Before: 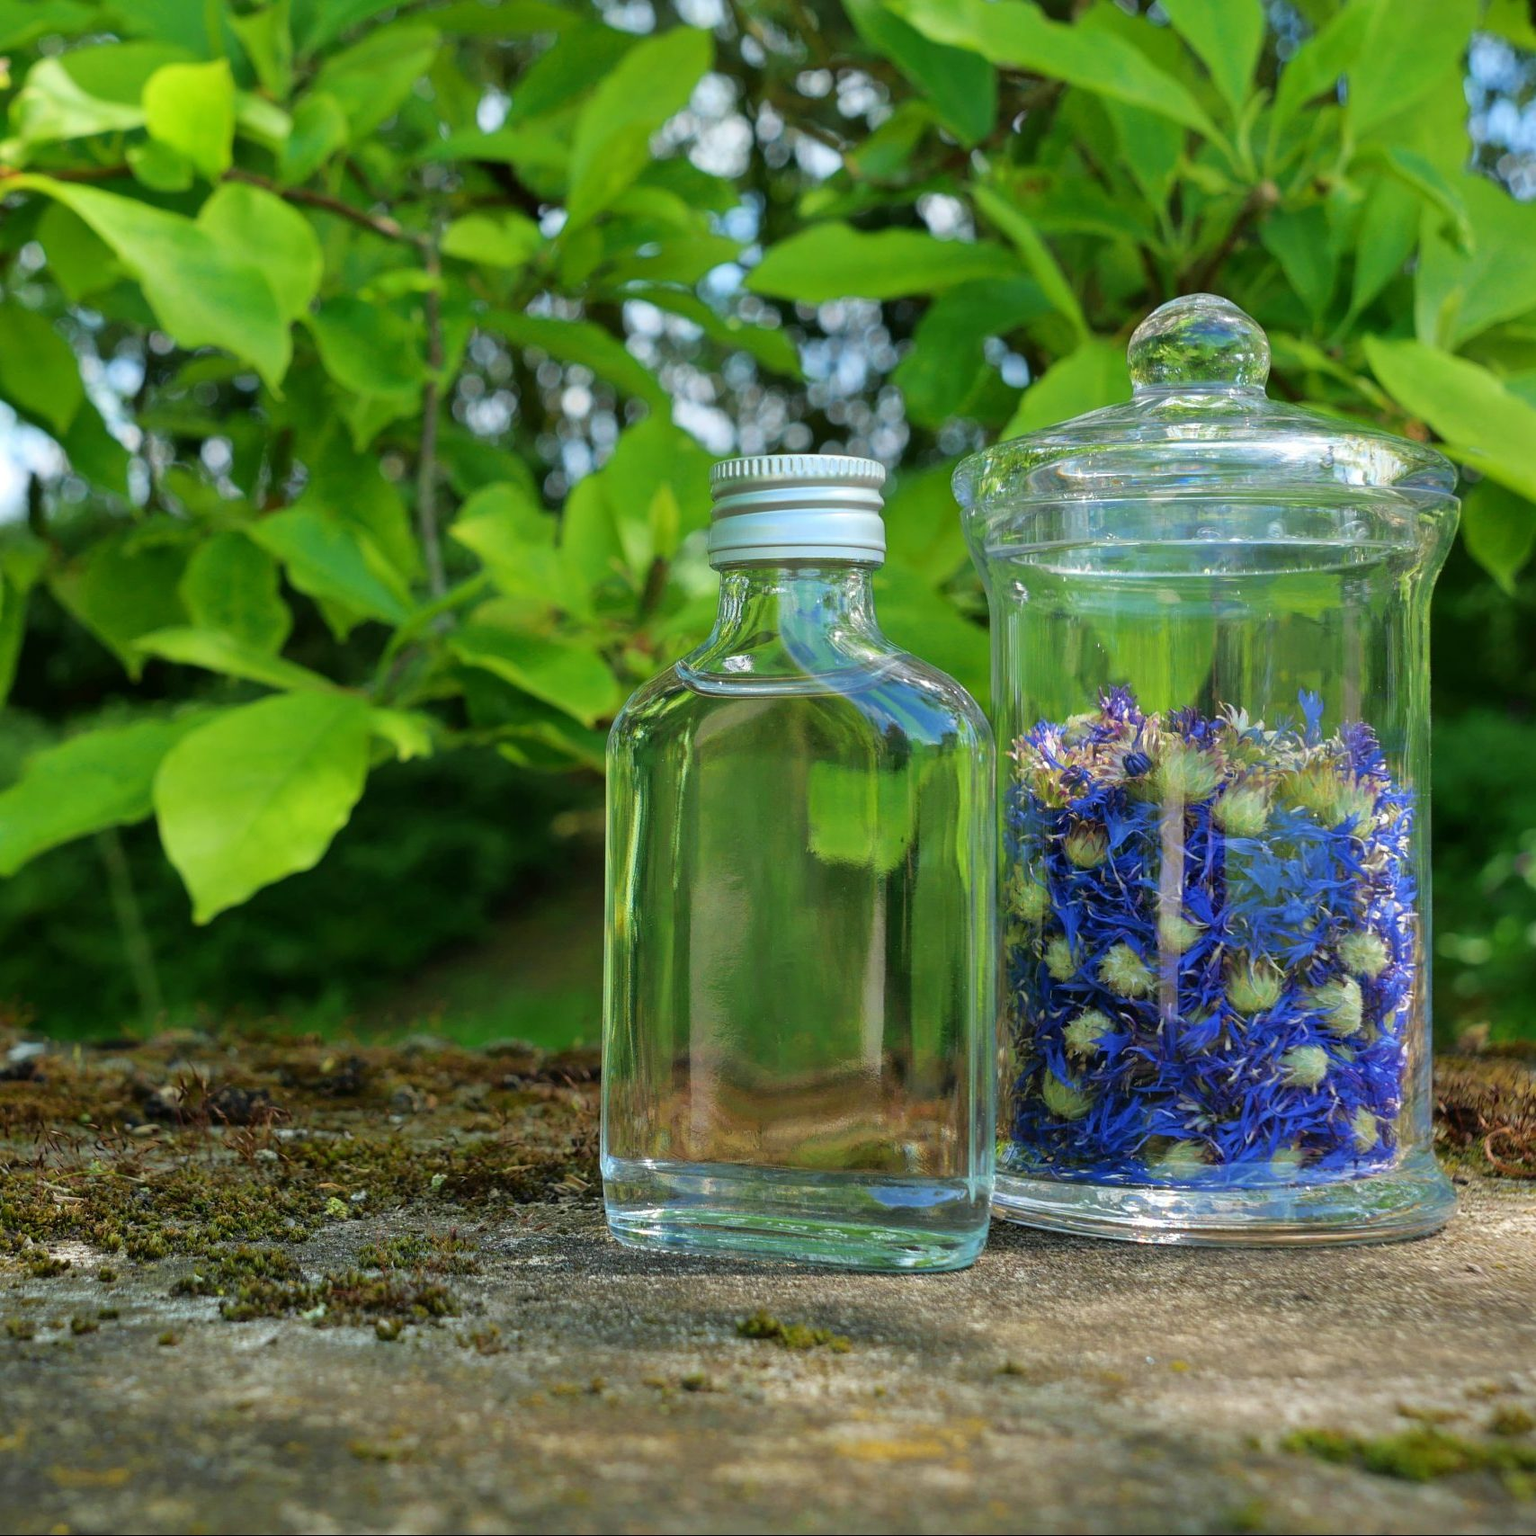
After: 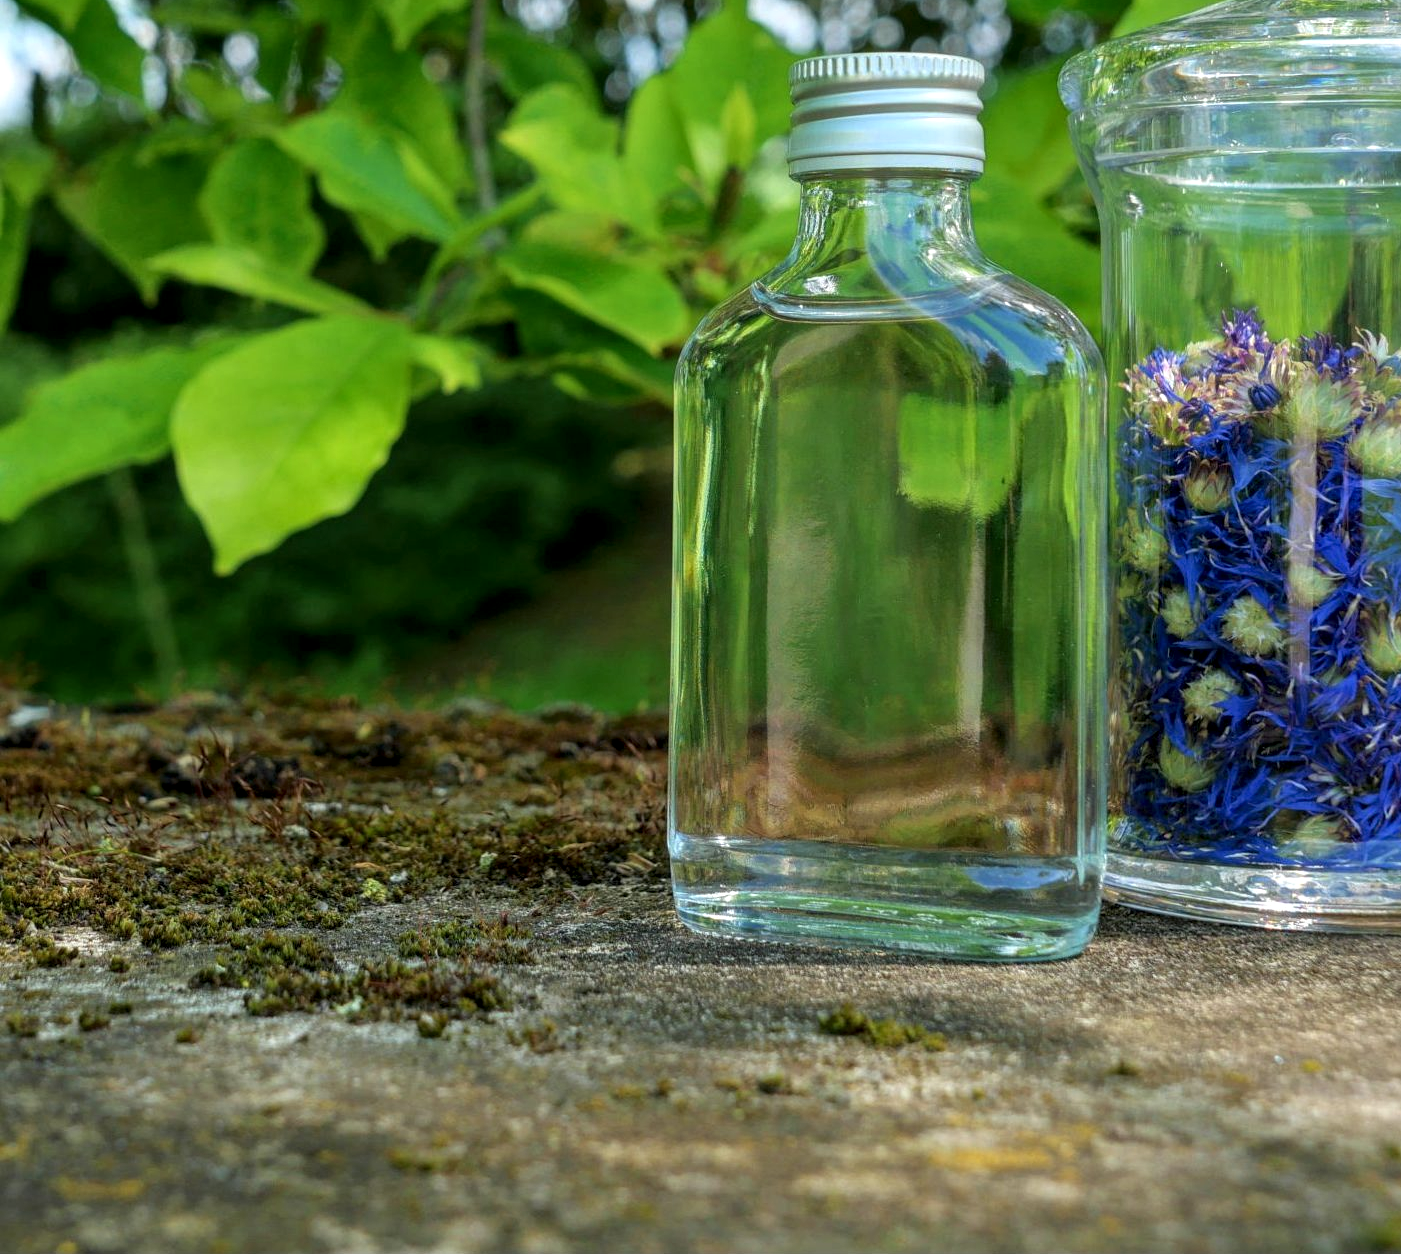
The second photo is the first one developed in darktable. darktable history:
crop: top 26.531%, right 17.959%
local contrast: detail 130%
